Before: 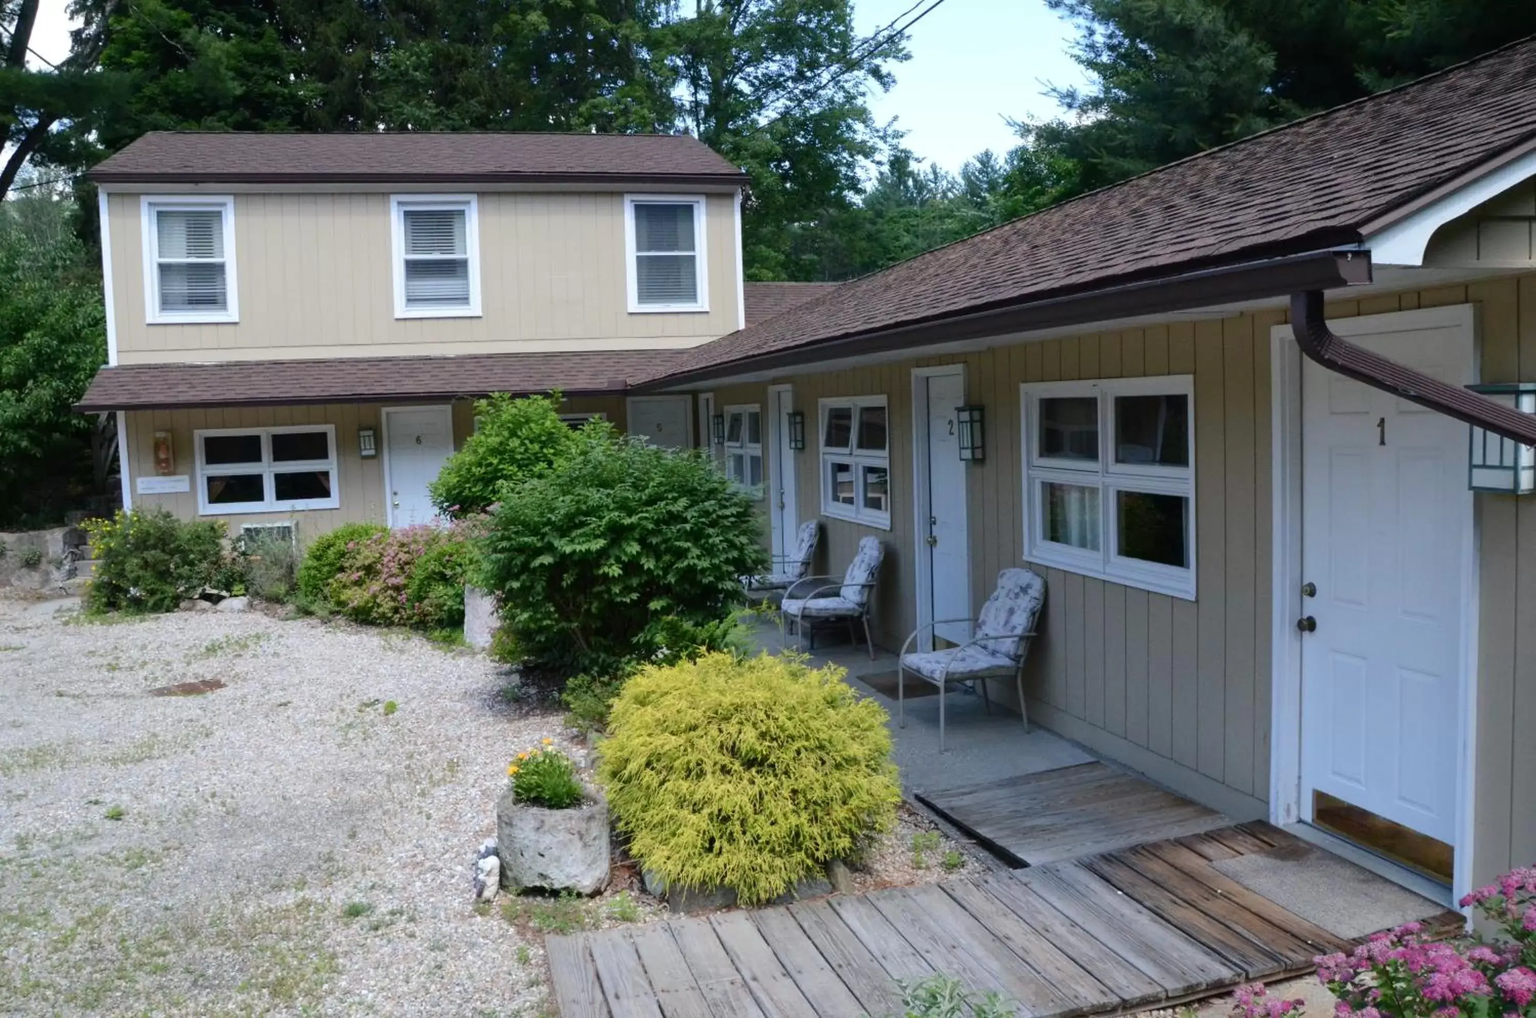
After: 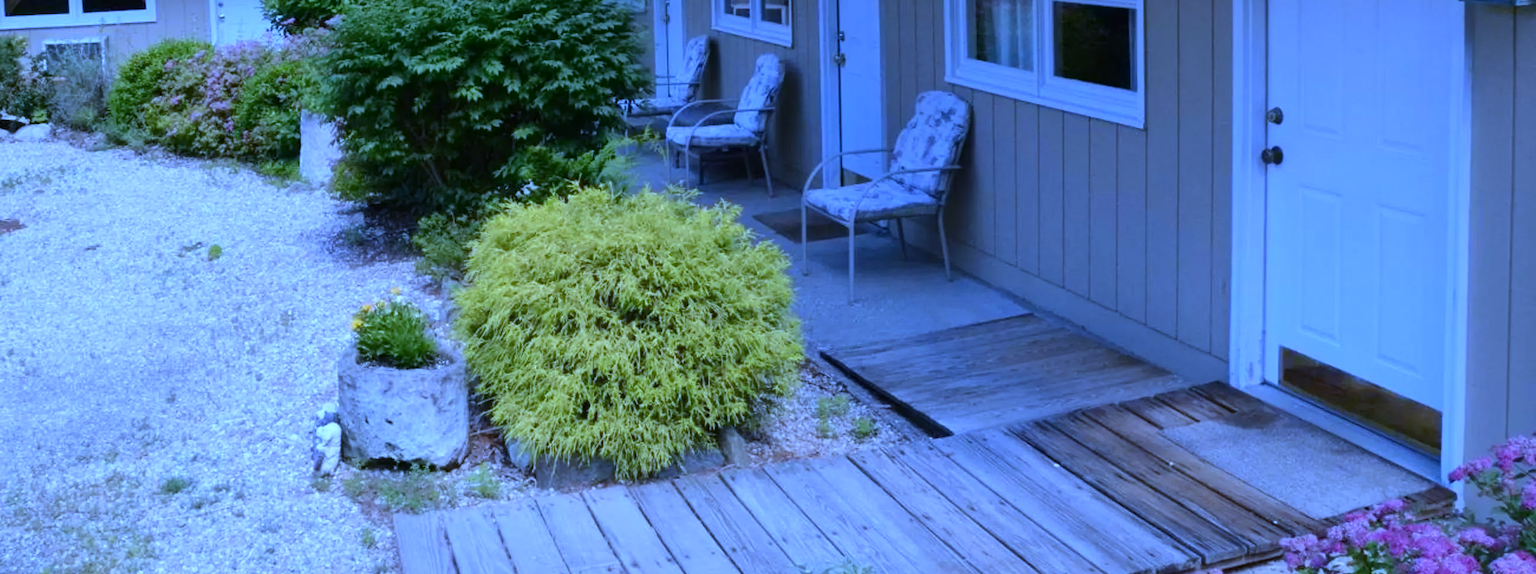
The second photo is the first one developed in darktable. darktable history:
crop and rotate: left 13.306%, top 48.129%, bottom 2.928%
contrast brightness saturation: contrast 0.04, saturation 0.07
white balance: red 0.766, blue 1.537
